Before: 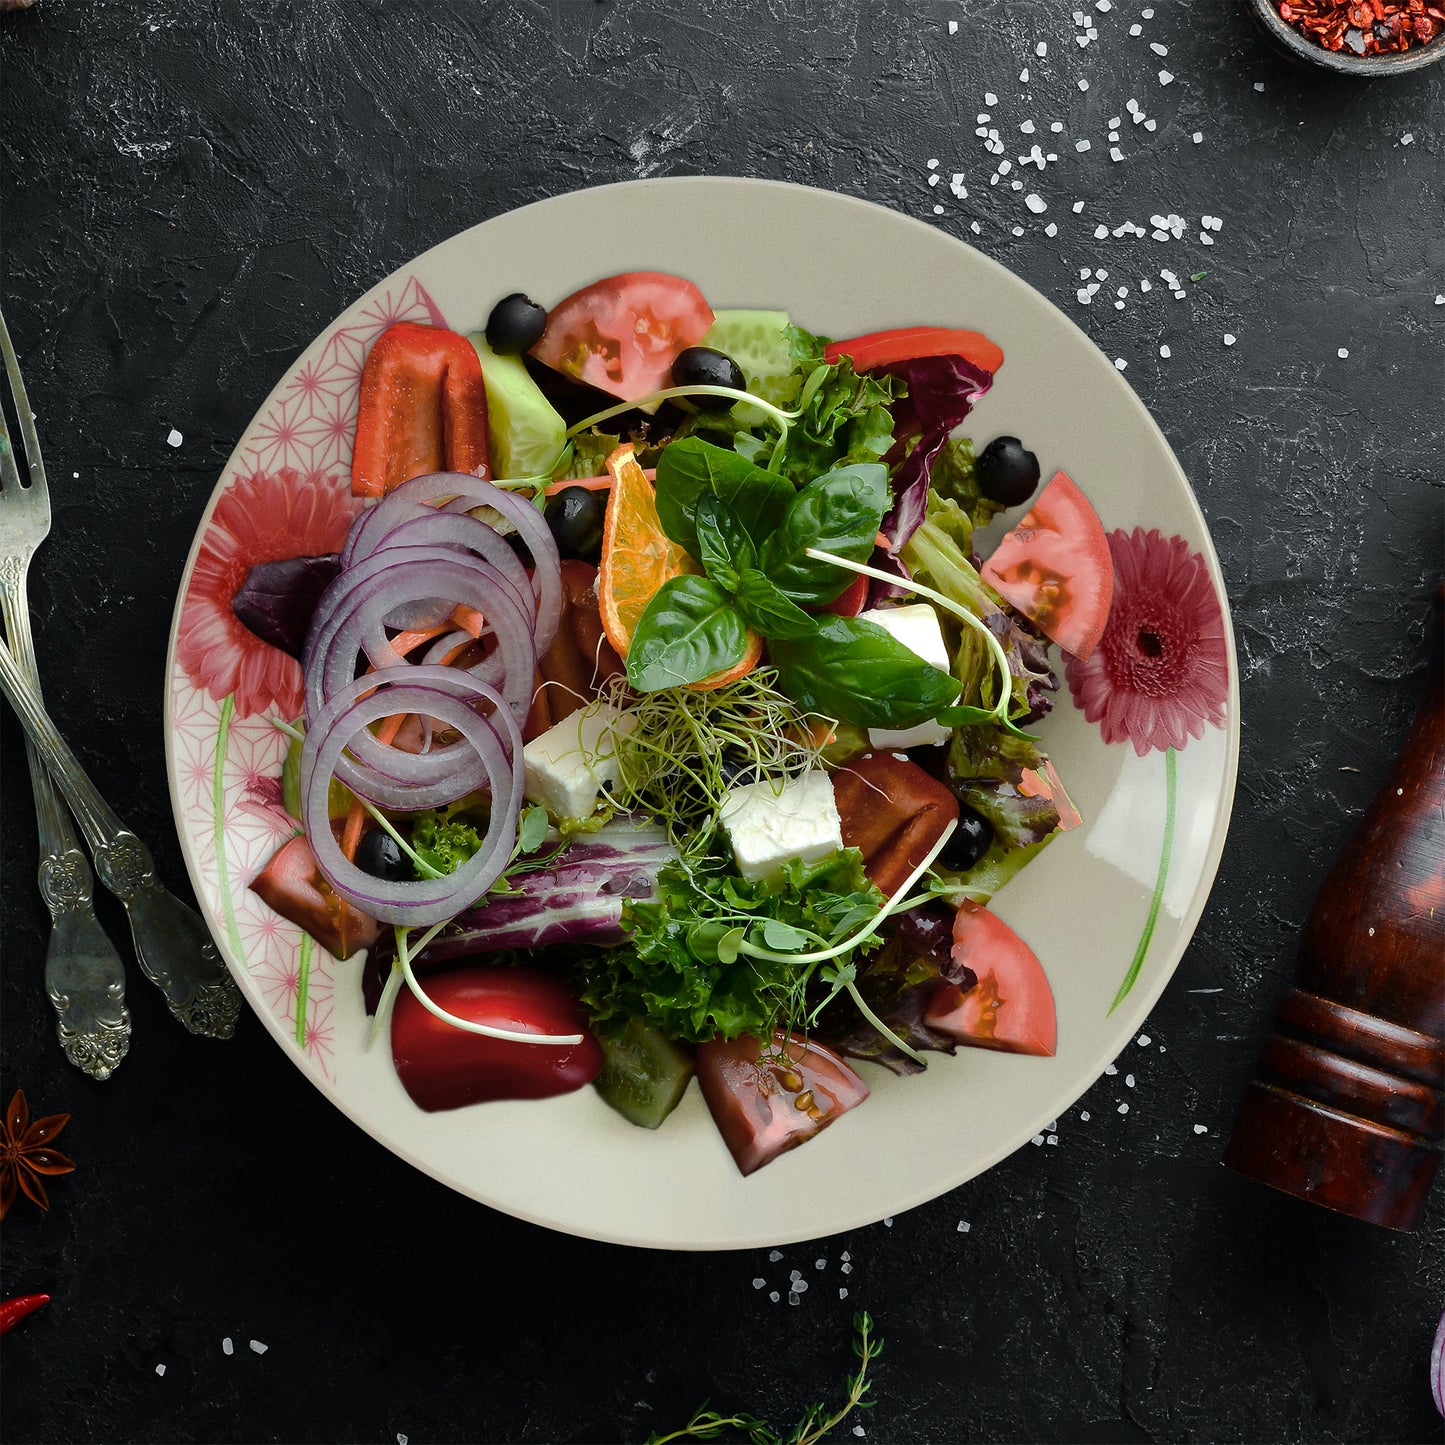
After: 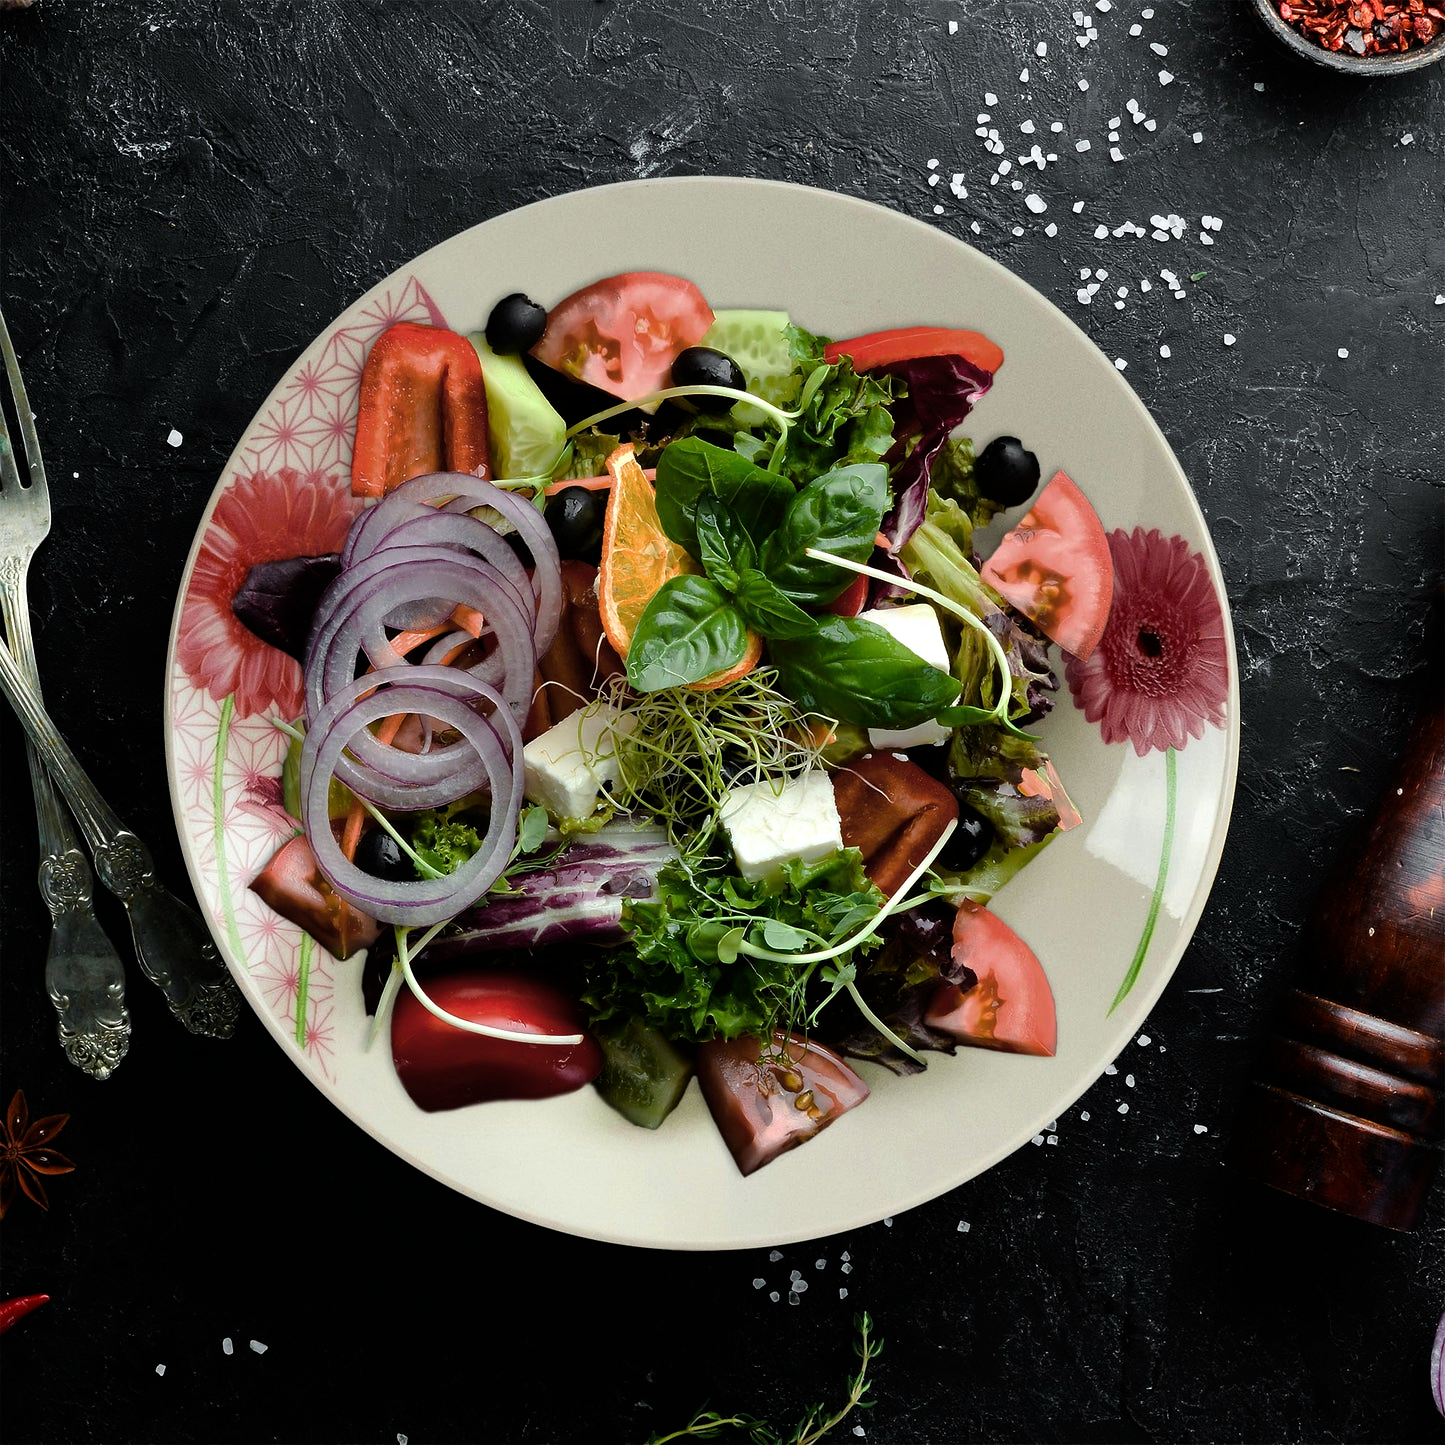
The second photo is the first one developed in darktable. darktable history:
filmic rgb: black relative exposure -8 EV, white relative exposure 2.47 EV, hardness 6.32
